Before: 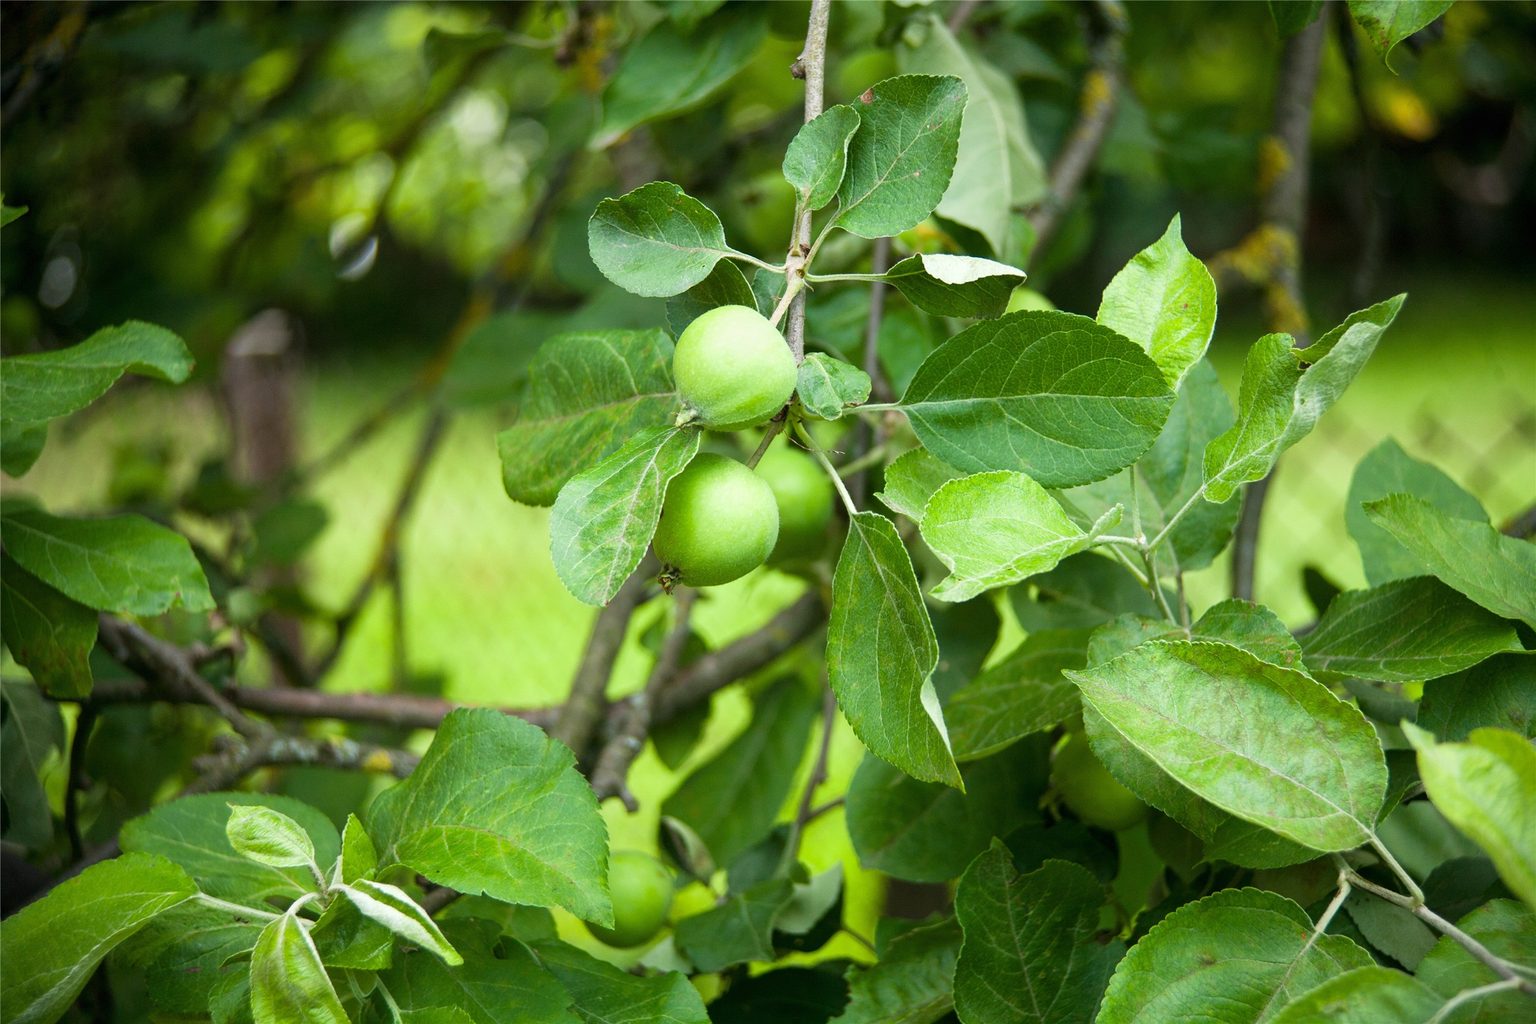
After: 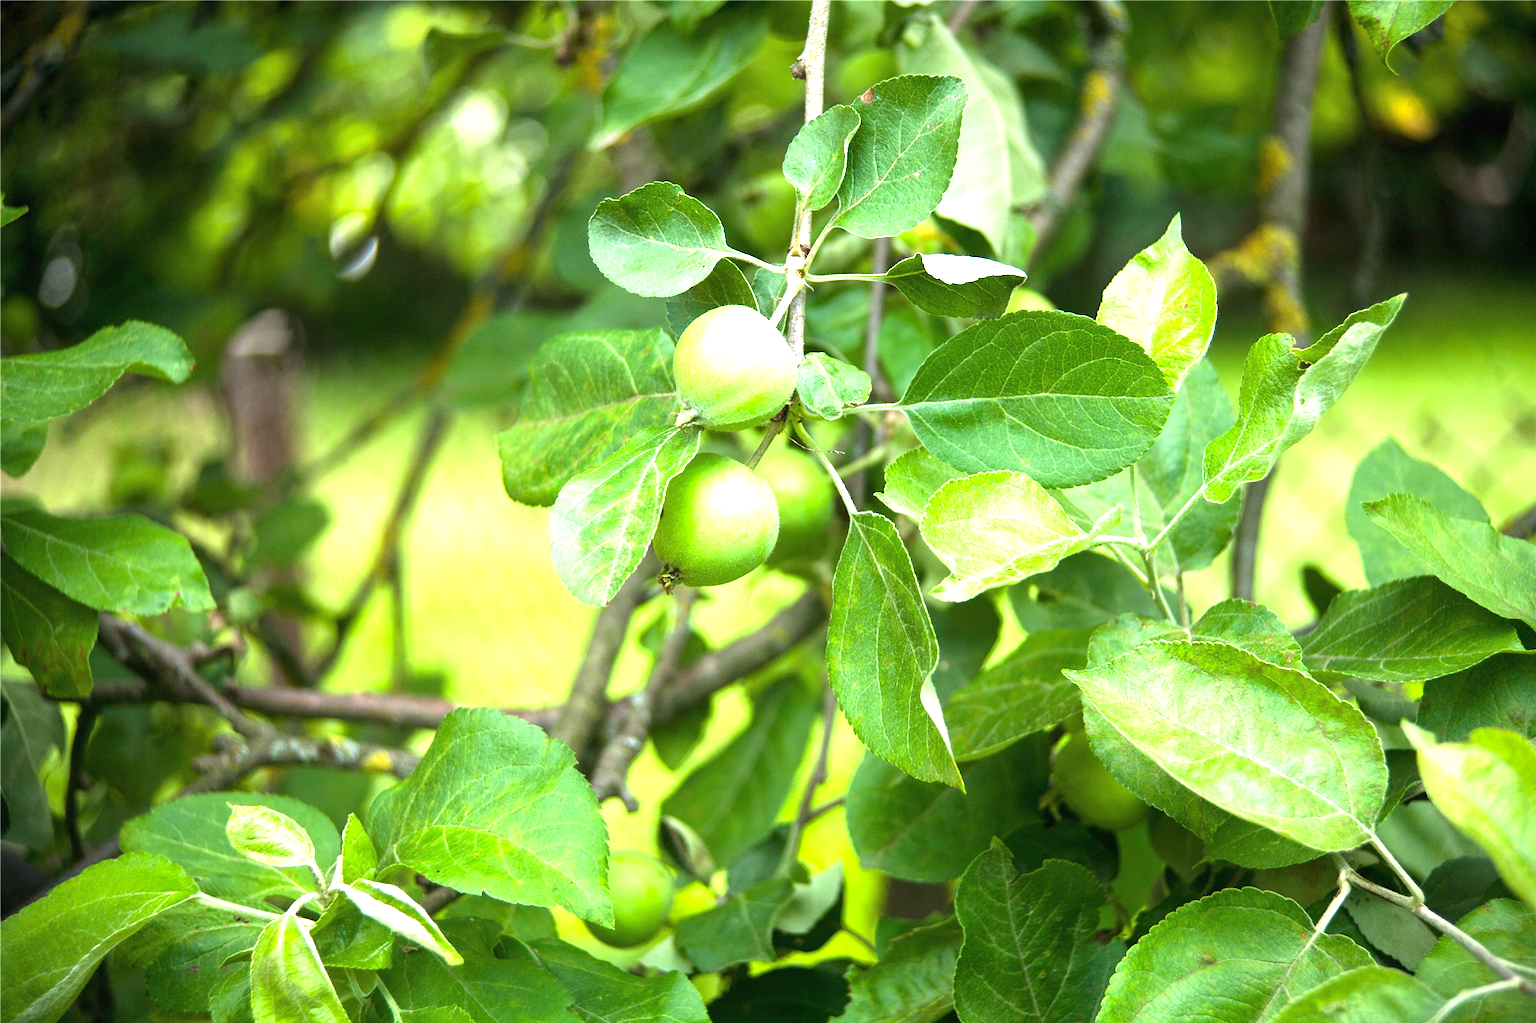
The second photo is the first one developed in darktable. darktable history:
base curve: curves: ch0 [(0, 0) (0.472, 0.455) (1, 1)], preserve colors none
exposure: black level correction 0, exposure 1.104 EV, compensate highlight preservation false
